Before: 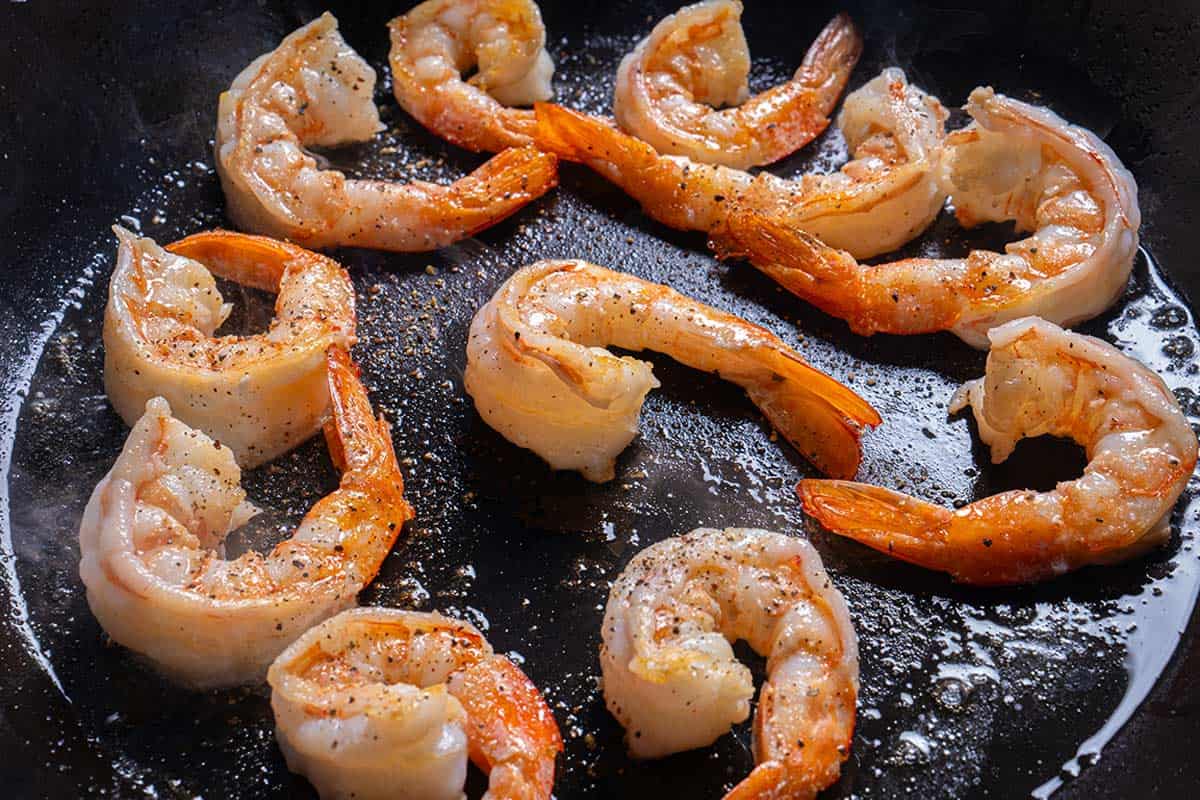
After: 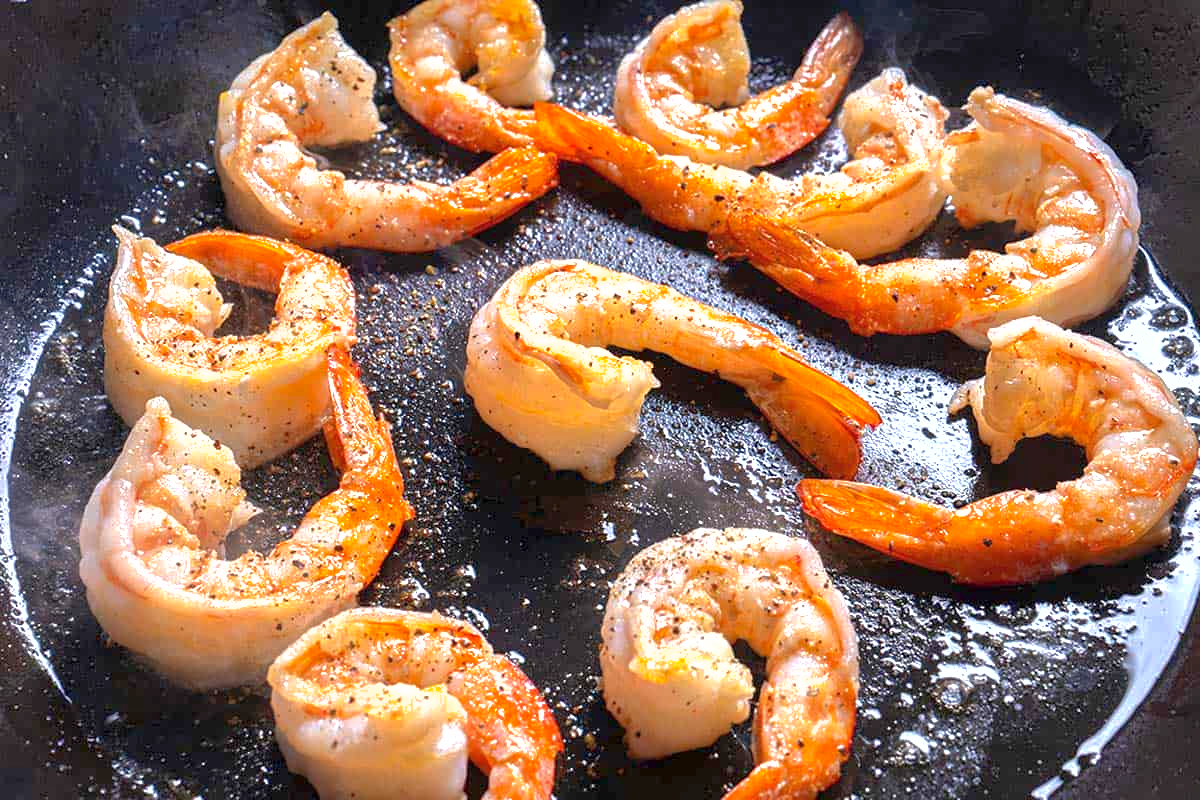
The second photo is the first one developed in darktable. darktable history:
exposure: exposure 1 EV, compensate exposure bias true, compensate highlight preservation false
shadows and highlights: on, module defaults
